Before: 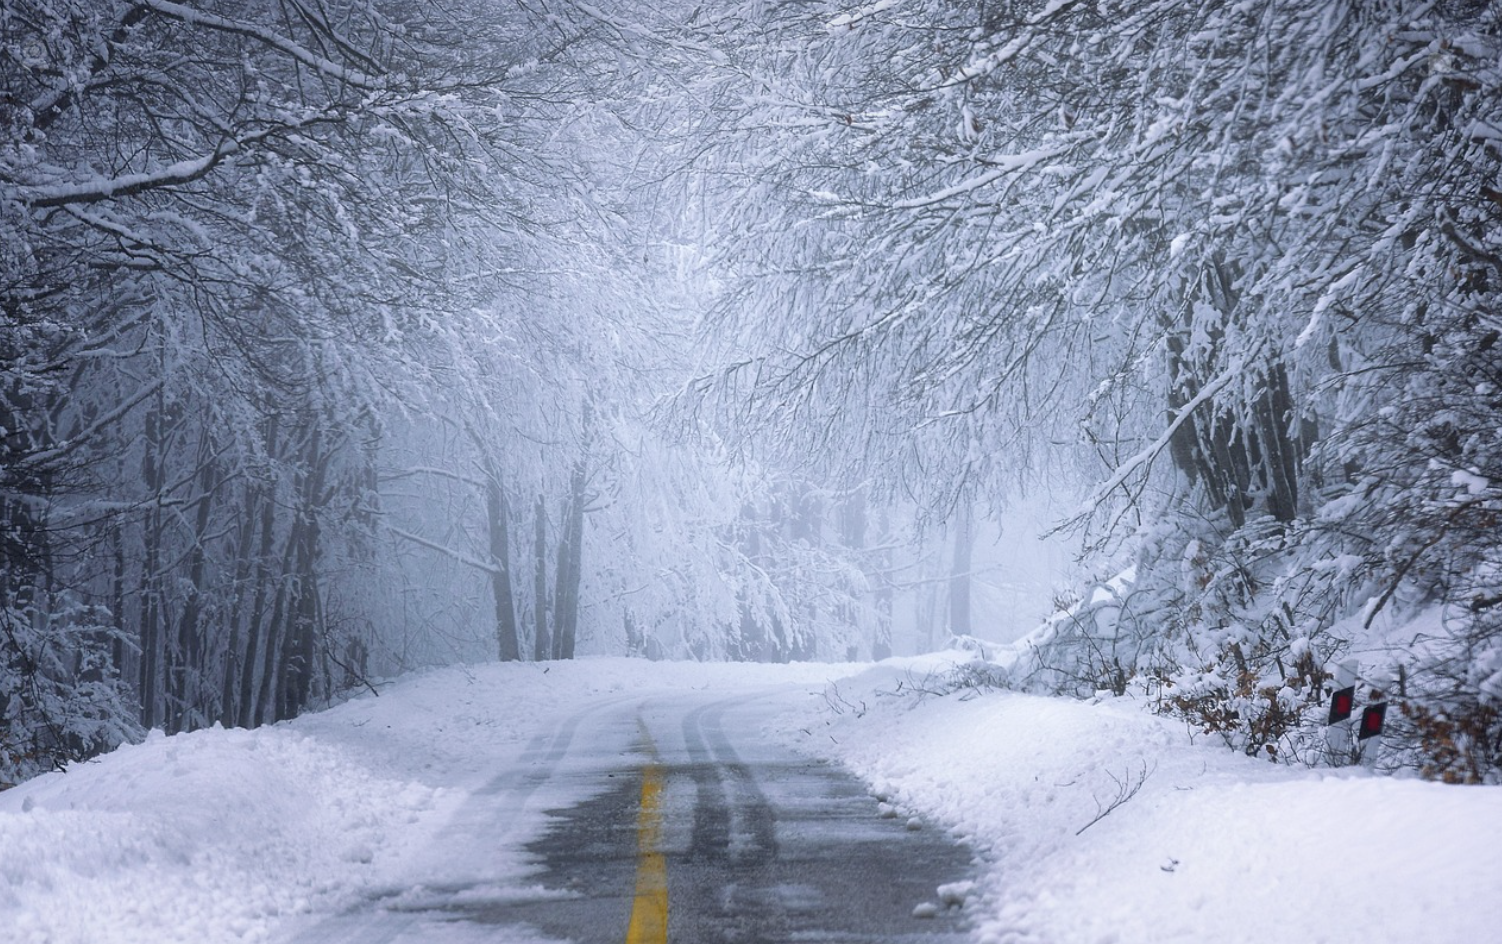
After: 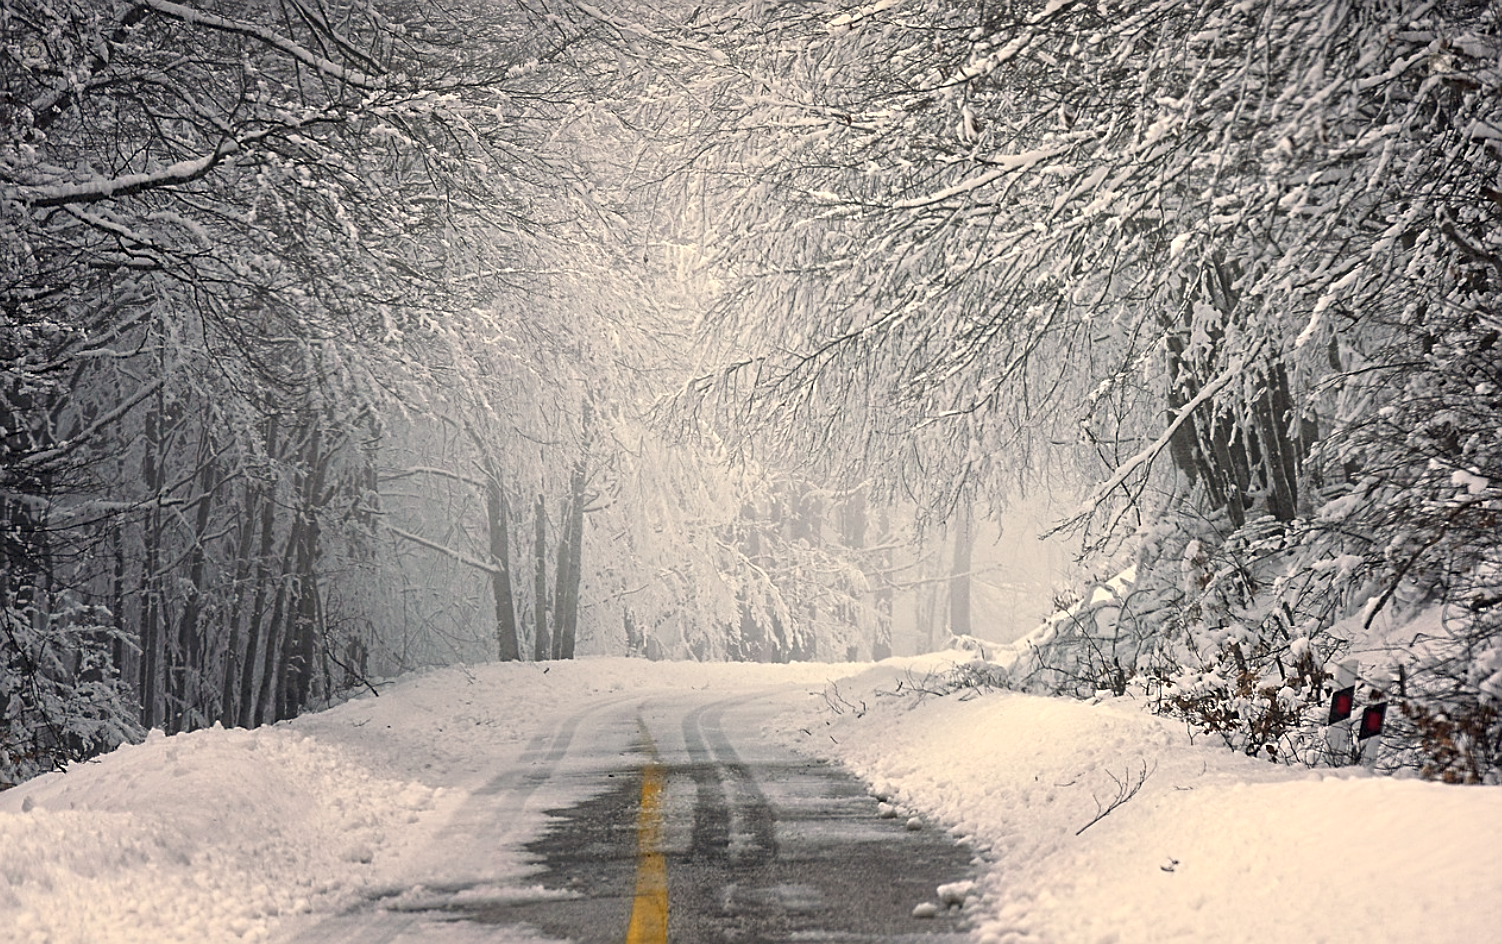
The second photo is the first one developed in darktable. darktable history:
sharpen: on, module defaults
white balance: red 1.123, blue 0.83
contrast equalizer: y [[0.5, 0.501, 0.525, 0.597, 0.58, 0.514], [0.5 ×6], [0.5 ×6], [0 ×6], [0 ×6]]
